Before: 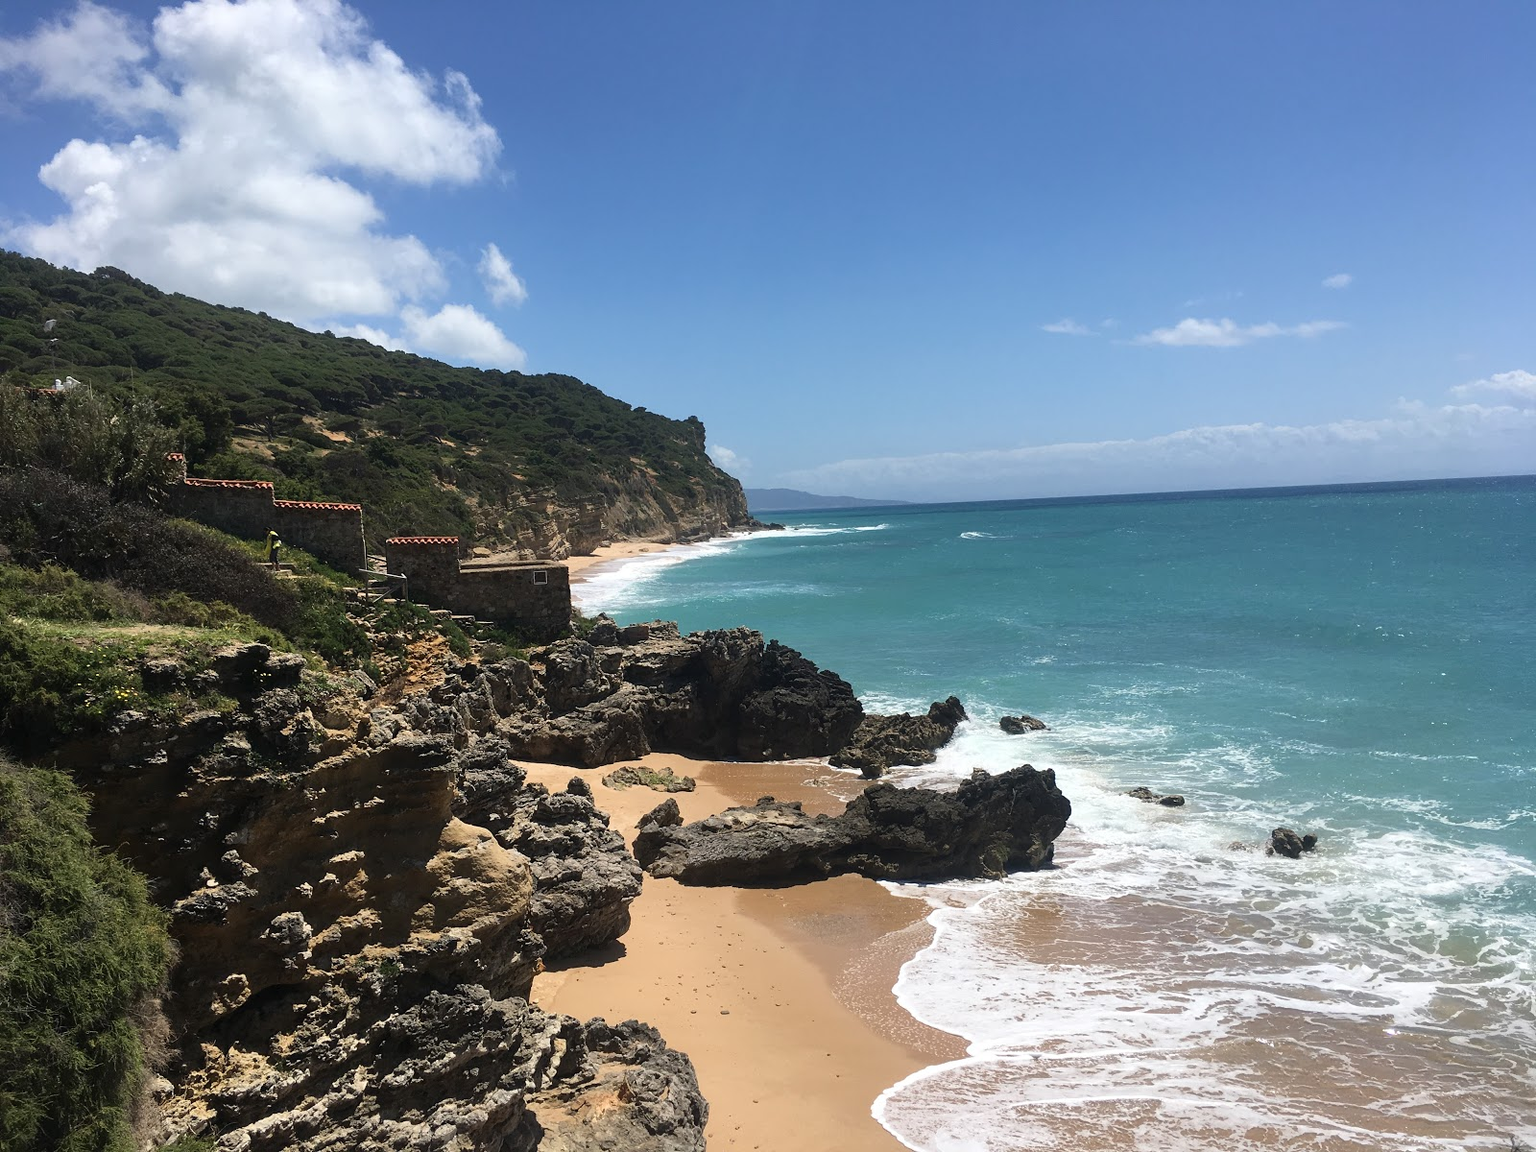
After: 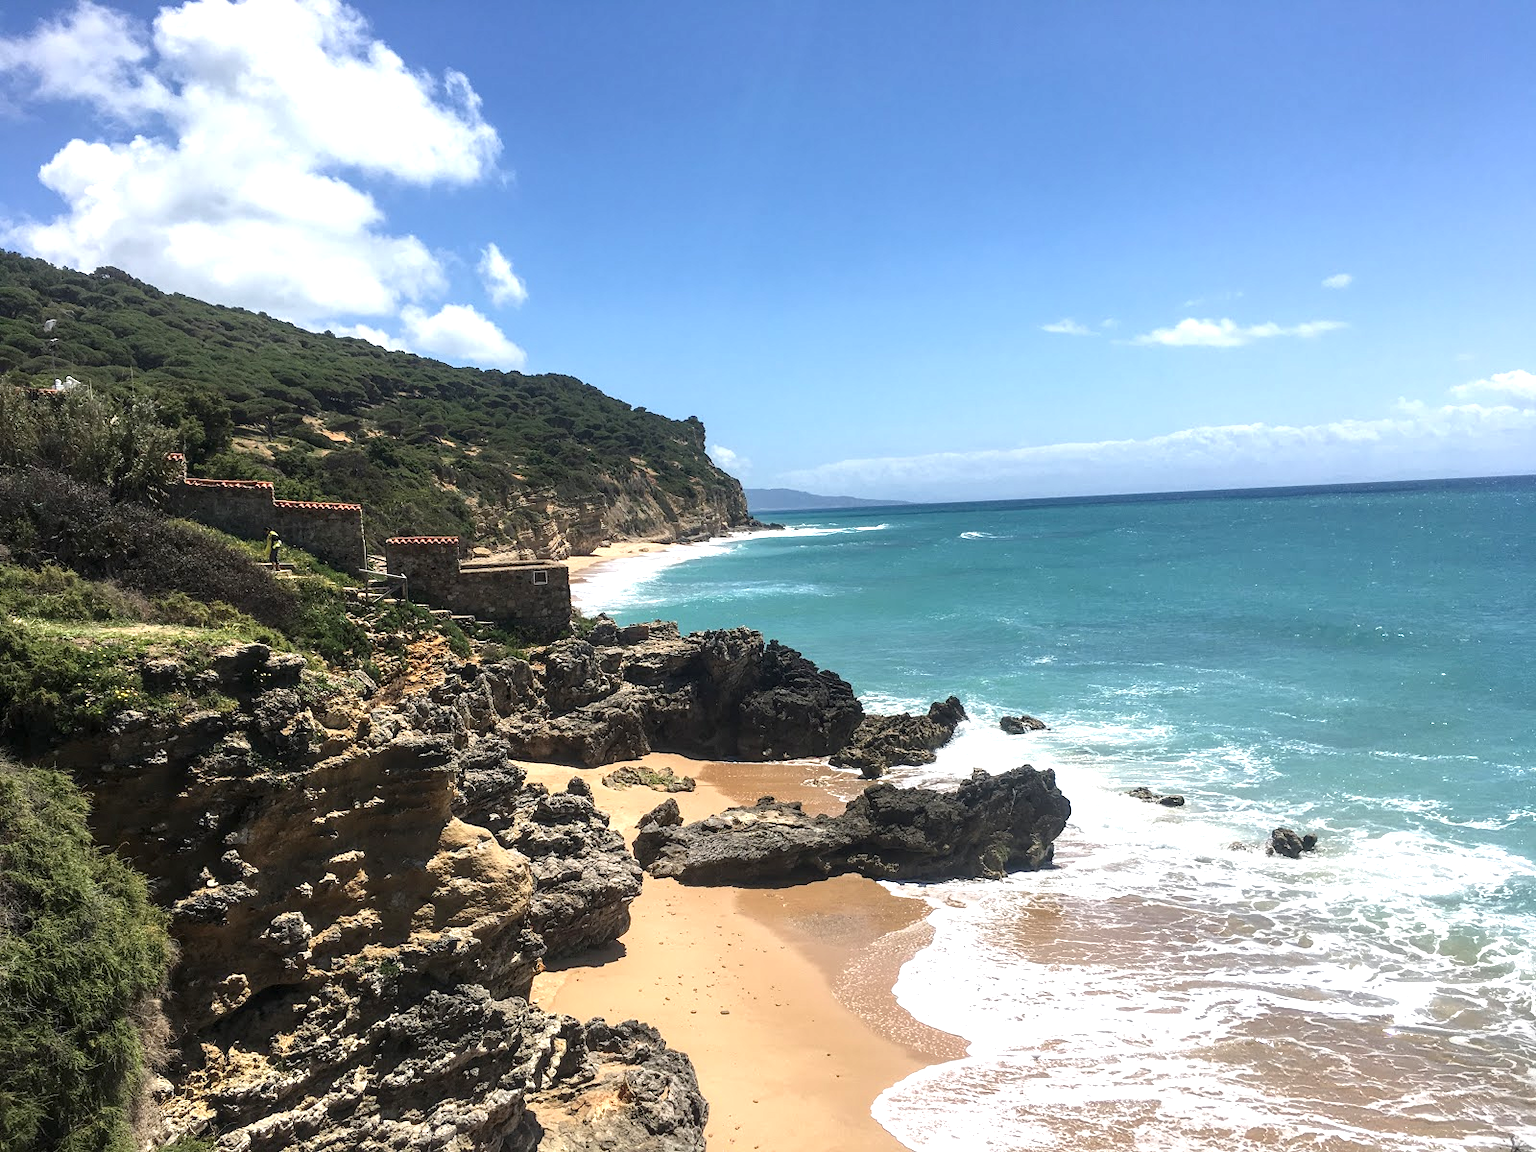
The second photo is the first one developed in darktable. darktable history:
exposure: exposure 0.61 EV, compensate highlight preservation false
local contrast: detail 130%
